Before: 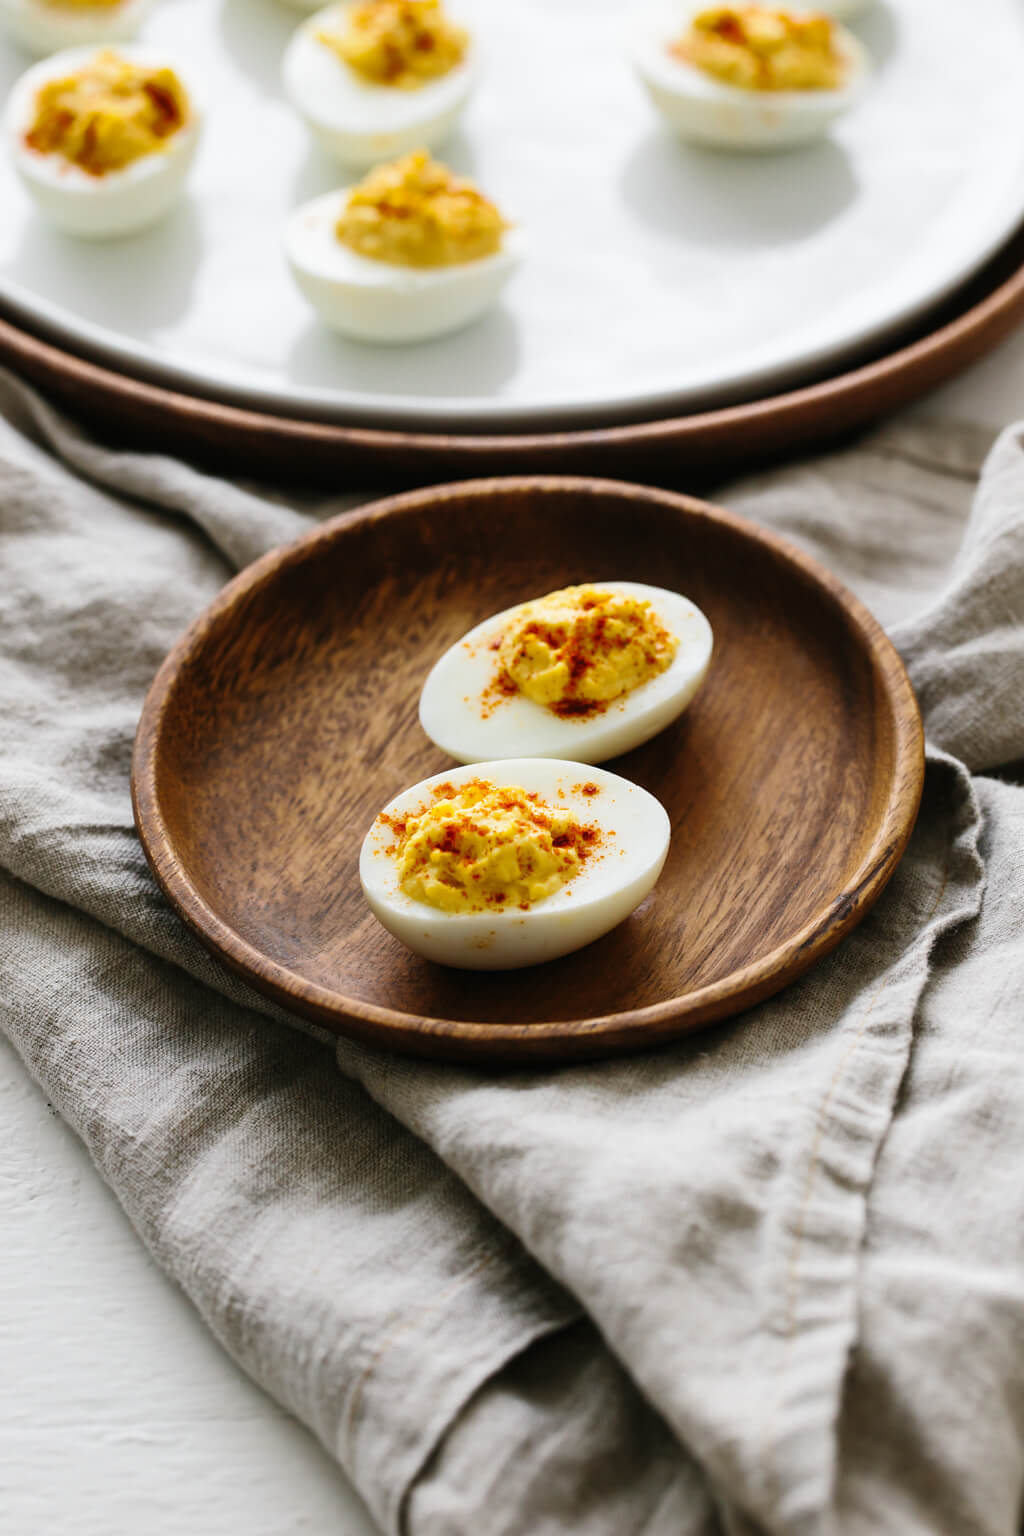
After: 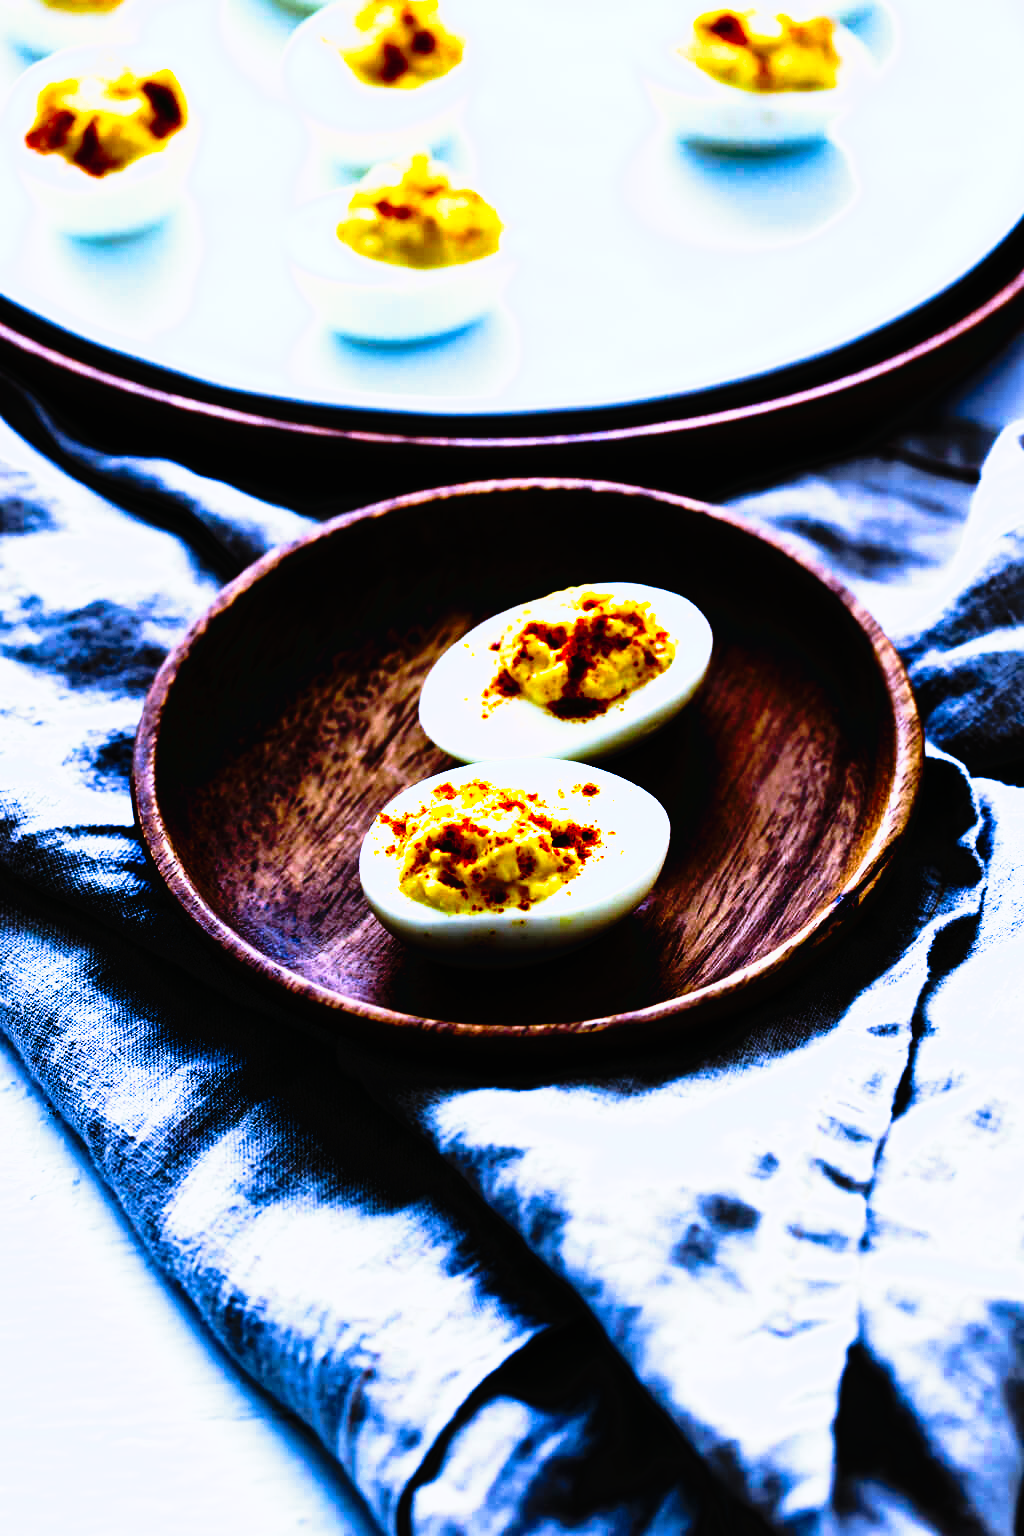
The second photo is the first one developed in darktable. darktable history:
color balance: mode lift, gamma, gain (sRGB), lift [1, 0.99, 1.01, 0.992], gamma [1, 1.037, 0.974, 0.963]
color calibration: illuminant as shot in camera, adaptation linear Bradford (ICC v4), x 0.406, y 0.405, temperature 3570.35 K, saturation algorithm version 1 (2020)
tone curve: curves: ch0 [(0, 0) (0.003, 0.005) (0.011, 0.005) (0.025, 0.006) (0.044, 0.008) (0.069, 0.01) (0.1, 0.012) (0.136, 0.015) (0.177, 0.019) (0.224, 0.017) (0.277, 0.015) (0.335, 0.018) (0.399, 0.043) (0.468, 0.118) (0.543, 0.349) (0.623, 0.591) (0.709, 0.88) (0.801, 0.983) (0.898, 0.973) (1, 1)], preserve colors none
